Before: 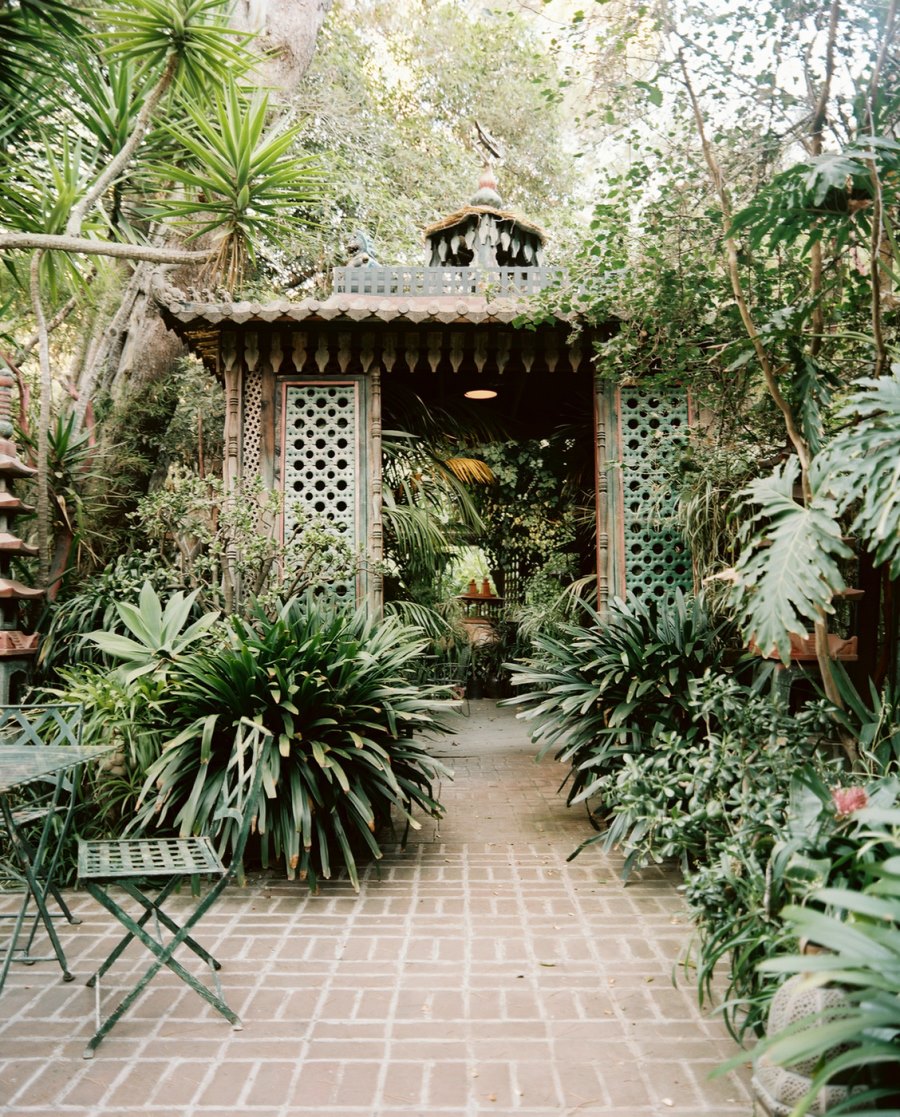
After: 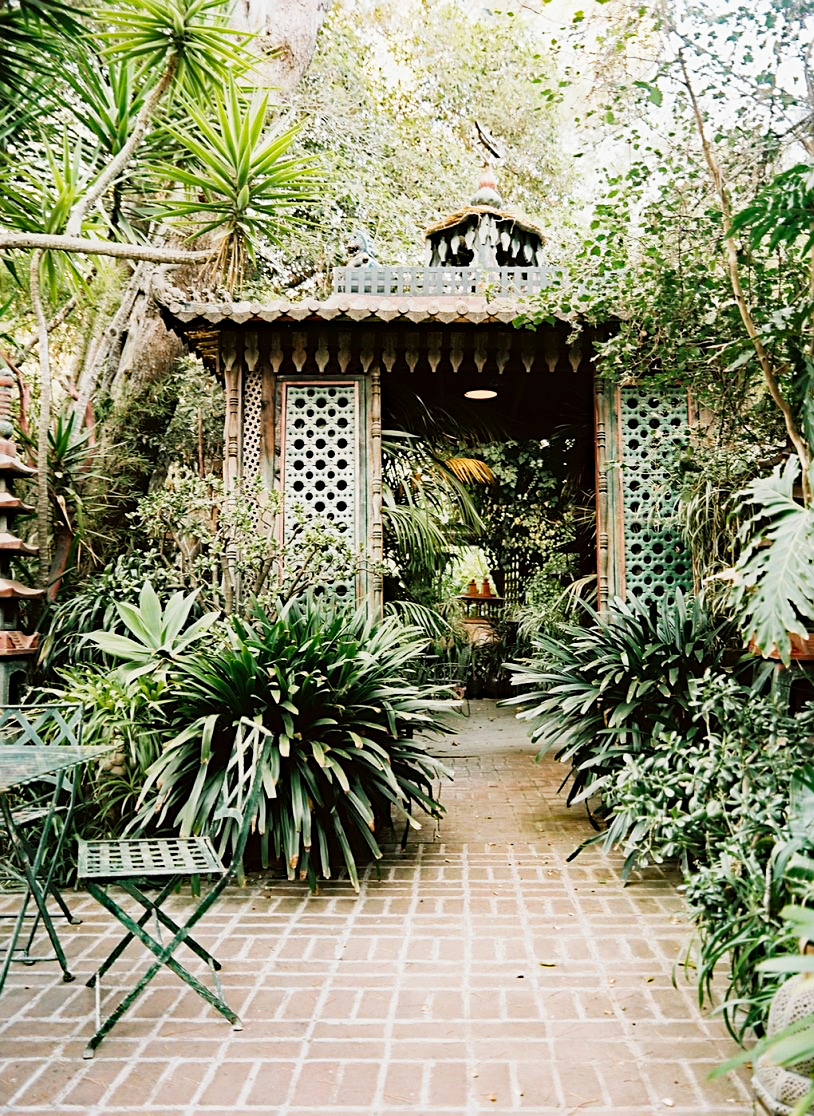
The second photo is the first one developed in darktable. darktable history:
tone curve: curves: ch0 [(0, 0) (0.131, 0.116) (0.316, 0.345) (0.501, 0.584) (0.629, 0.732) (0.812, 0.888) (1, 0.974)]; ch1 [(0, 0) (0.366, 0.367) (0.475, 0.453) (0.494, 0.497) (0.504, 0.503) (0.553, 0.584) (1, 1)]; ch2 [(0, 0) (0.333, 0.346) (0.375, 0.375) (0.424, 0.43) (0.476, 0.492) (0.502, 0.501) (0.533, 0.556) (0.566, 0.599) (0.614, 0.653) (1, 1)], preserve colors none
sharpen: on, module defaults
crop: right 9.514%, bottom 0.034%
haze removal: strength 0.419, compatibility mode true, adaptive false
